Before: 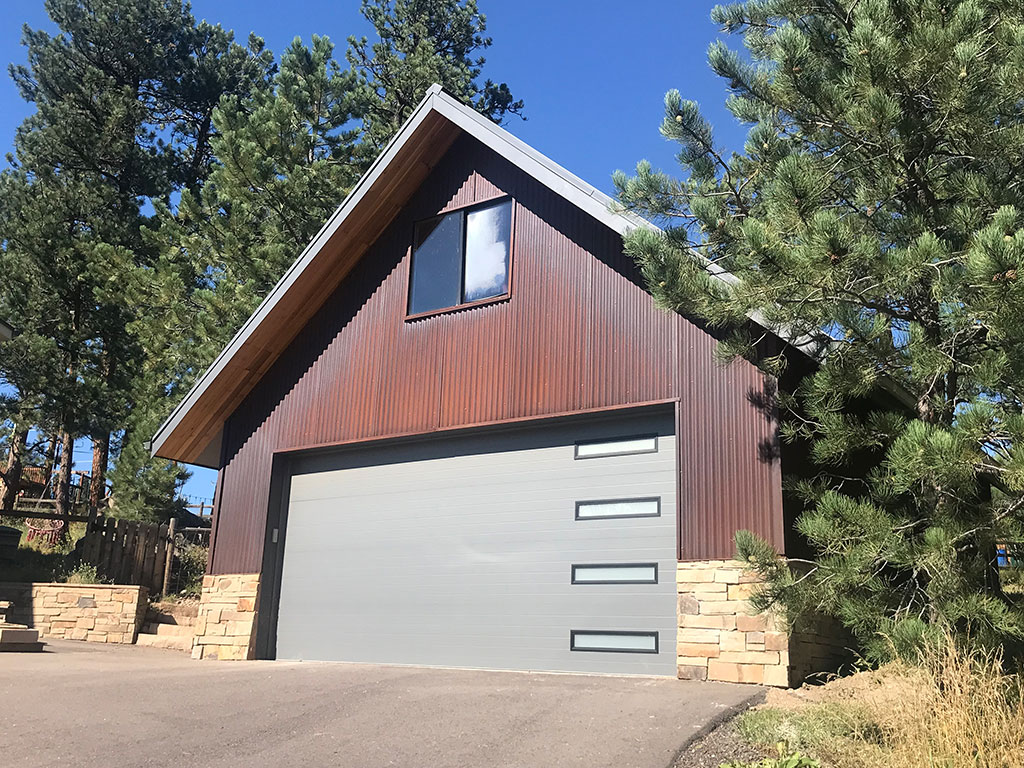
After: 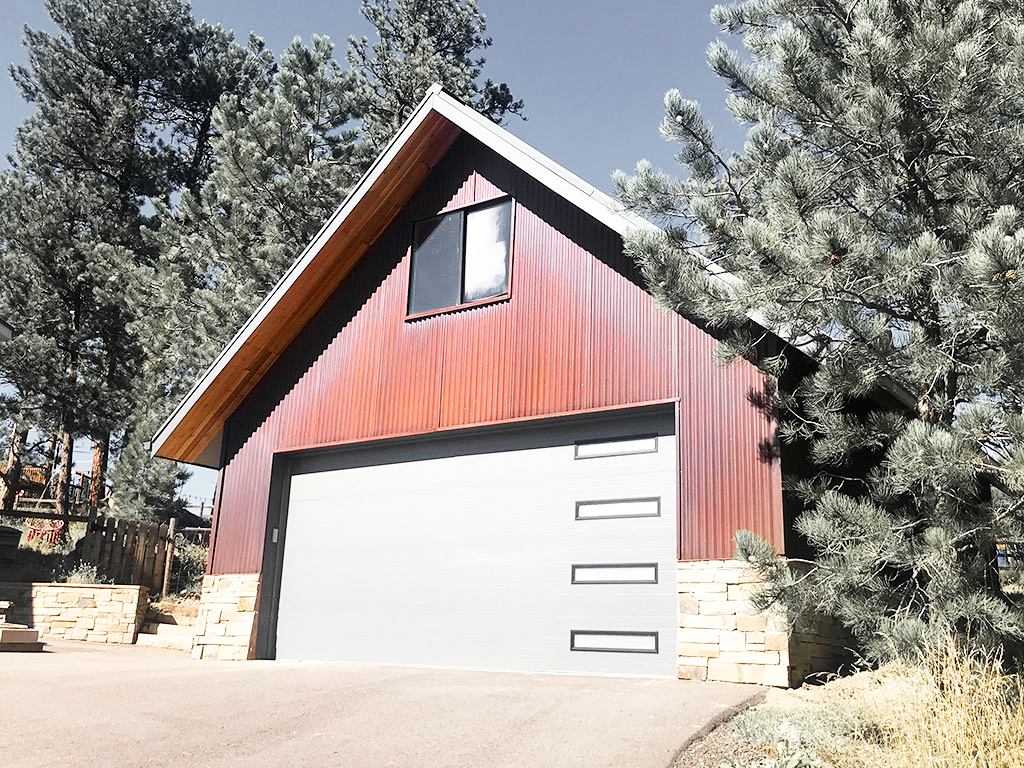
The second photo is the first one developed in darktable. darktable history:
color zones: curves: ch1 [(0, 0.638) (0.193, 0.442) (0.286, 0.15) (0.429, 0.14) (0.571, 0.142) (0.714, 0.154) (0.857, 0.175) (1, 0.638)]
base curve: curves: ch0 [(0, 0) (0.005, 0.002) (0.15, 0.3) (0.4, 0.7) (0.75, 0.95) (1, 1)], preserve colors none
color balance rgb: linear chroma grading › global chroma 10%, perceptual saturation grading › global saturation 5%, perceptual brilliance grading › global brilliance 4%, global vibrance 7%, saturation formula JzAzBz (2021)
